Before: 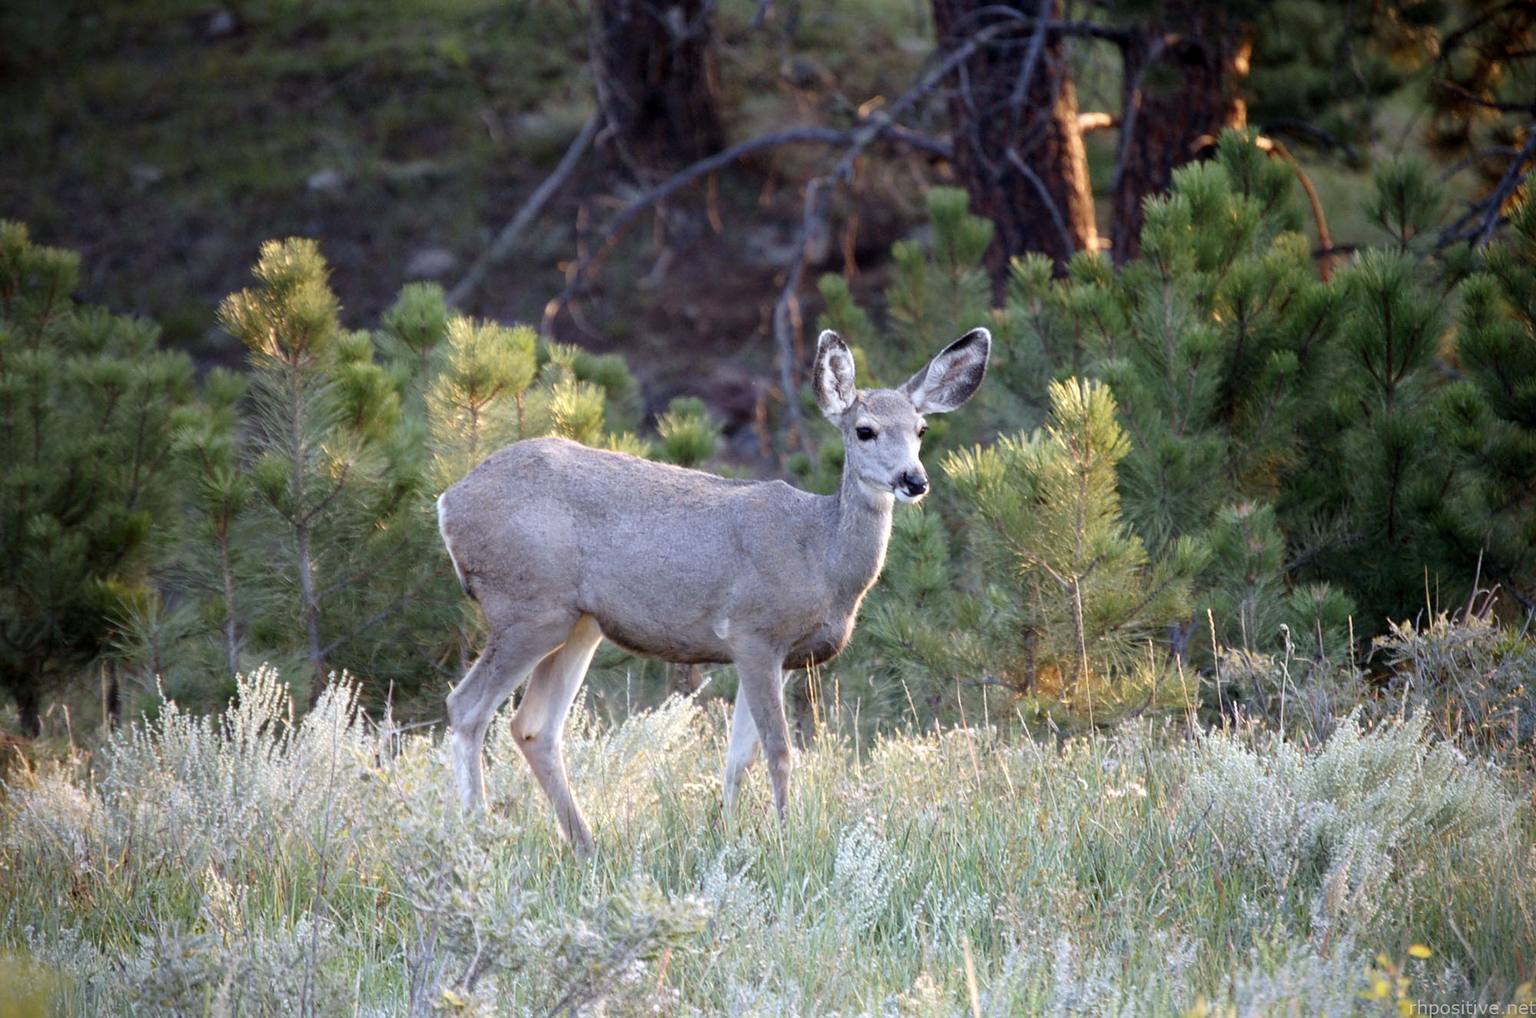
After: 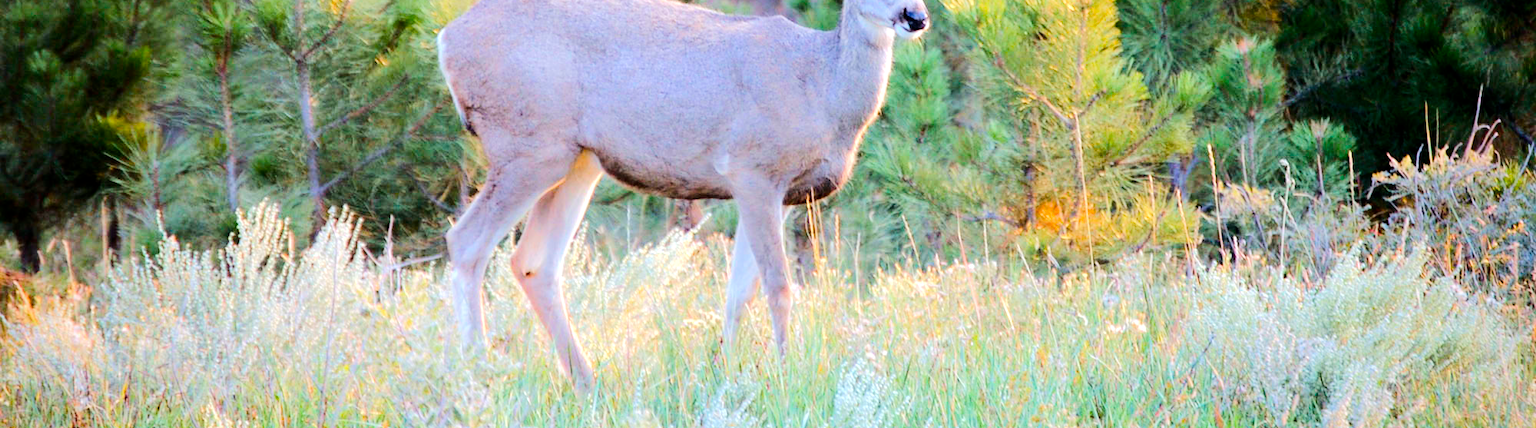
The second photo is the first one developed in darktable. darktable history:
color balance rgb: perceptual saturation grading › global saturation 30.62%, global vibrance 20%
tone equalizer: -7 EV 0.157 EV, -6 EV 0.584 EV, -5 EV 1.13 EV, -4 EV 1.35 EV, -3 EV 1.13 EV, -2 EV 0.6 EV, -1 EV 0.15 EV, edges refinement/feathering 500, mask exposure compensation -1.57 EV, preserve details no
crop: top 45.669%, bottom 12.187%
